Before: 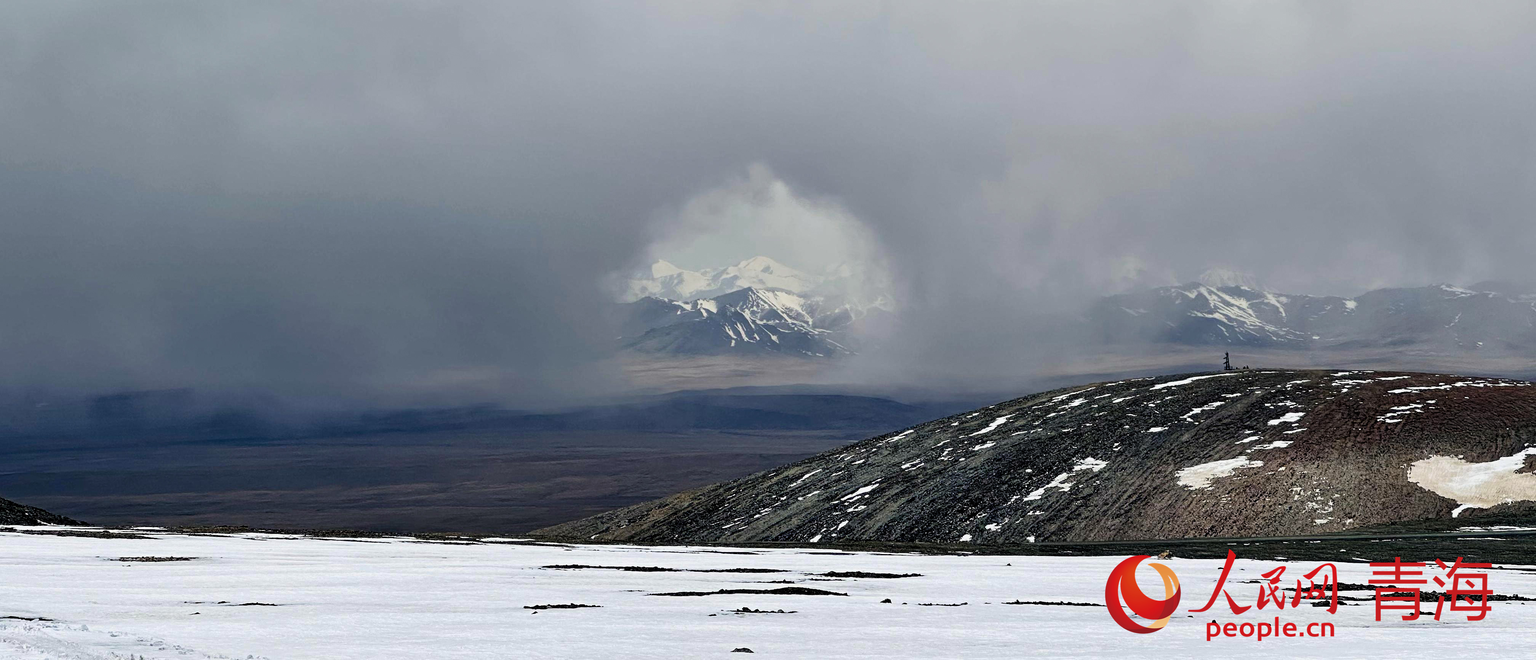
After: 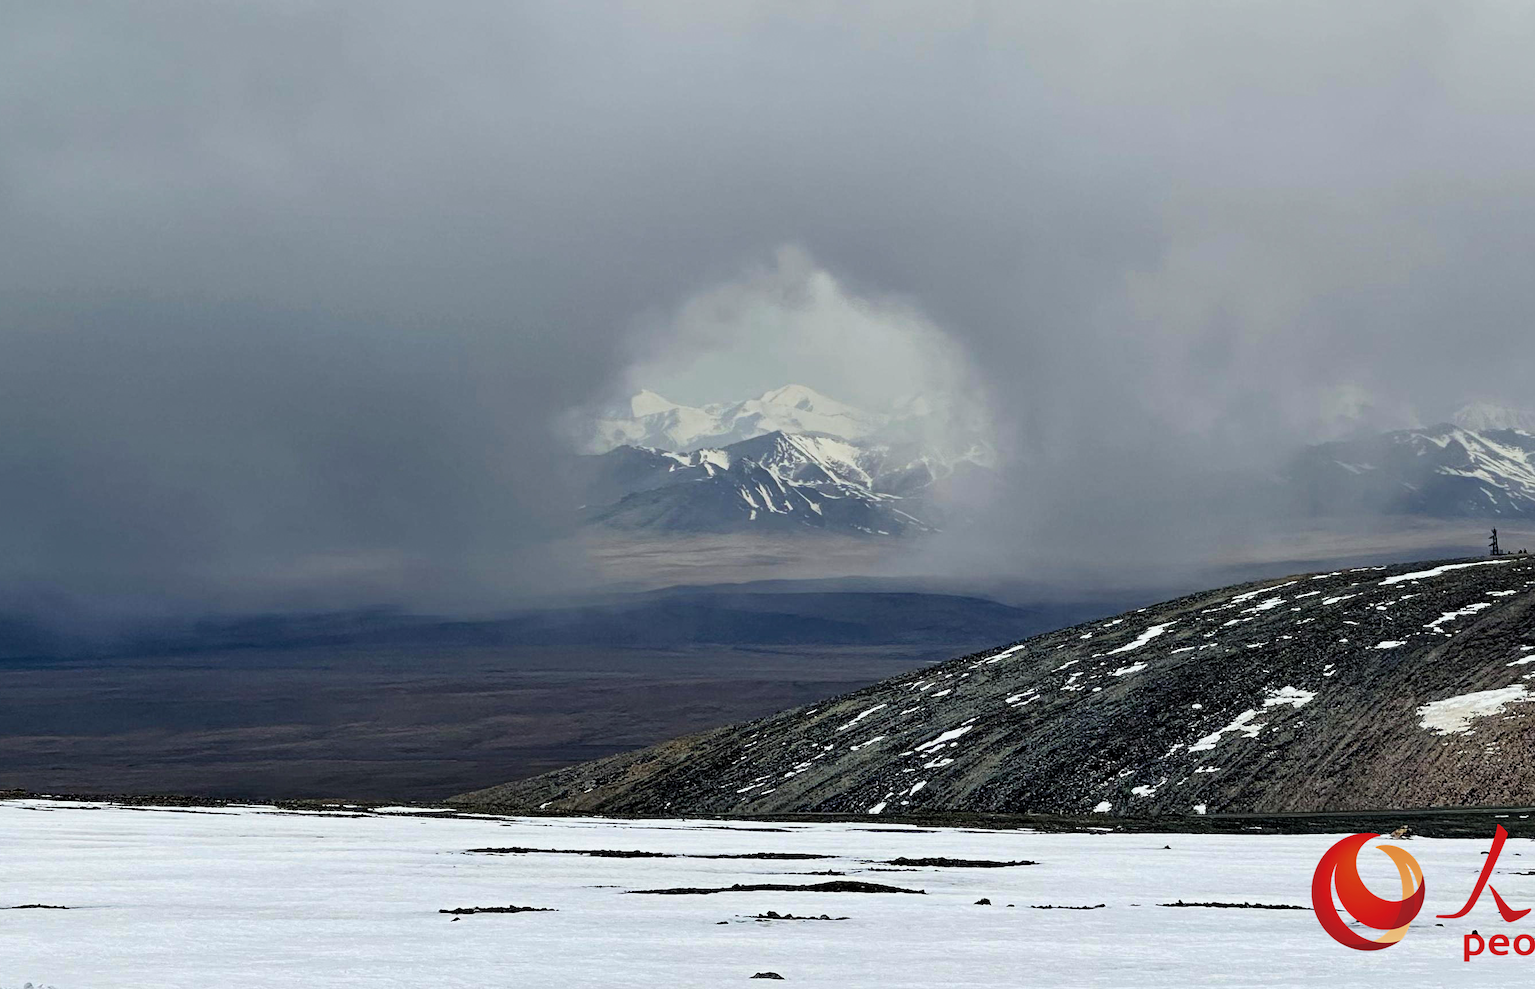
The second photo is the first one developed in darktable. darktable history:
crop and rotate: left 15.055%, right 18.278%
white balance: red 0.978, blue 0.999
